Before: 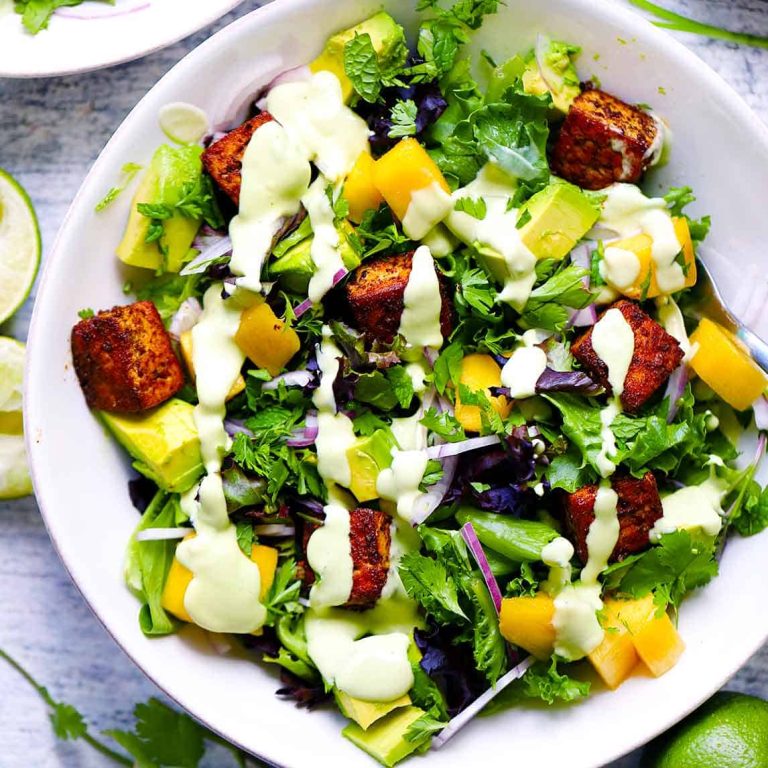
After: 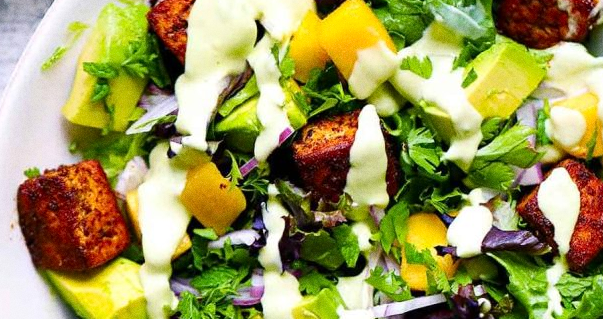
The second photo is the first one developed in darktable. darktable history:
grain: on, module defaults
crop: left 7.036%, top 18.398%, right 14.379%, bottom 40.043%
contrast brightness saturation: contrast 0.08, saturation 0.02
